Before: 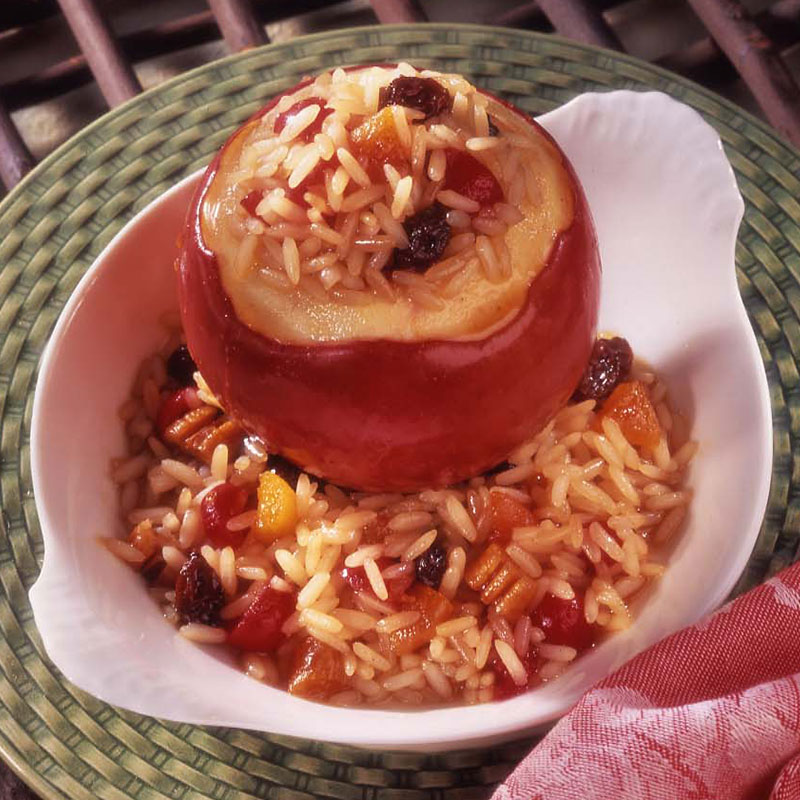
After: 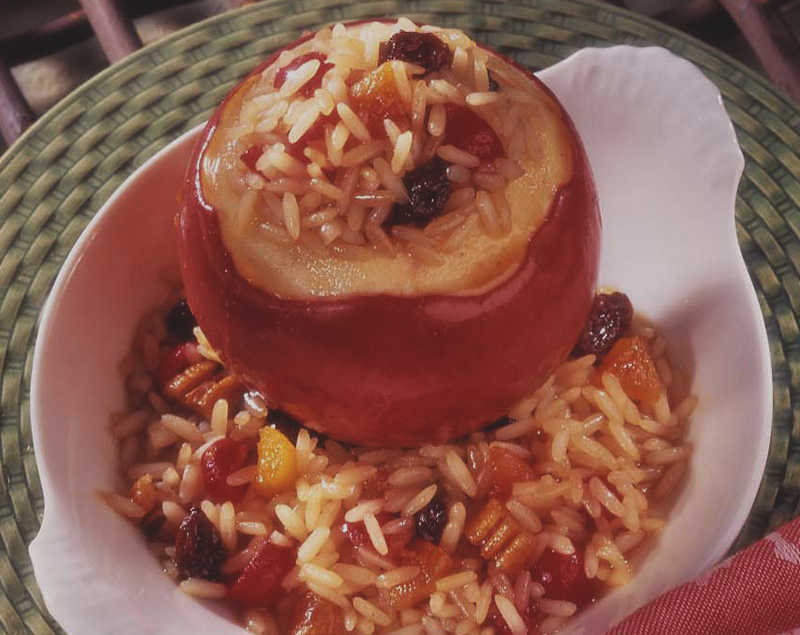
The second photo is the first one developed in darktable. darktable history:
crop and rotate: top 5.666%, bottom 14.867%
exposure: black level correction -0.015, exposure -0.53 EV, compensate highlight preservation false
